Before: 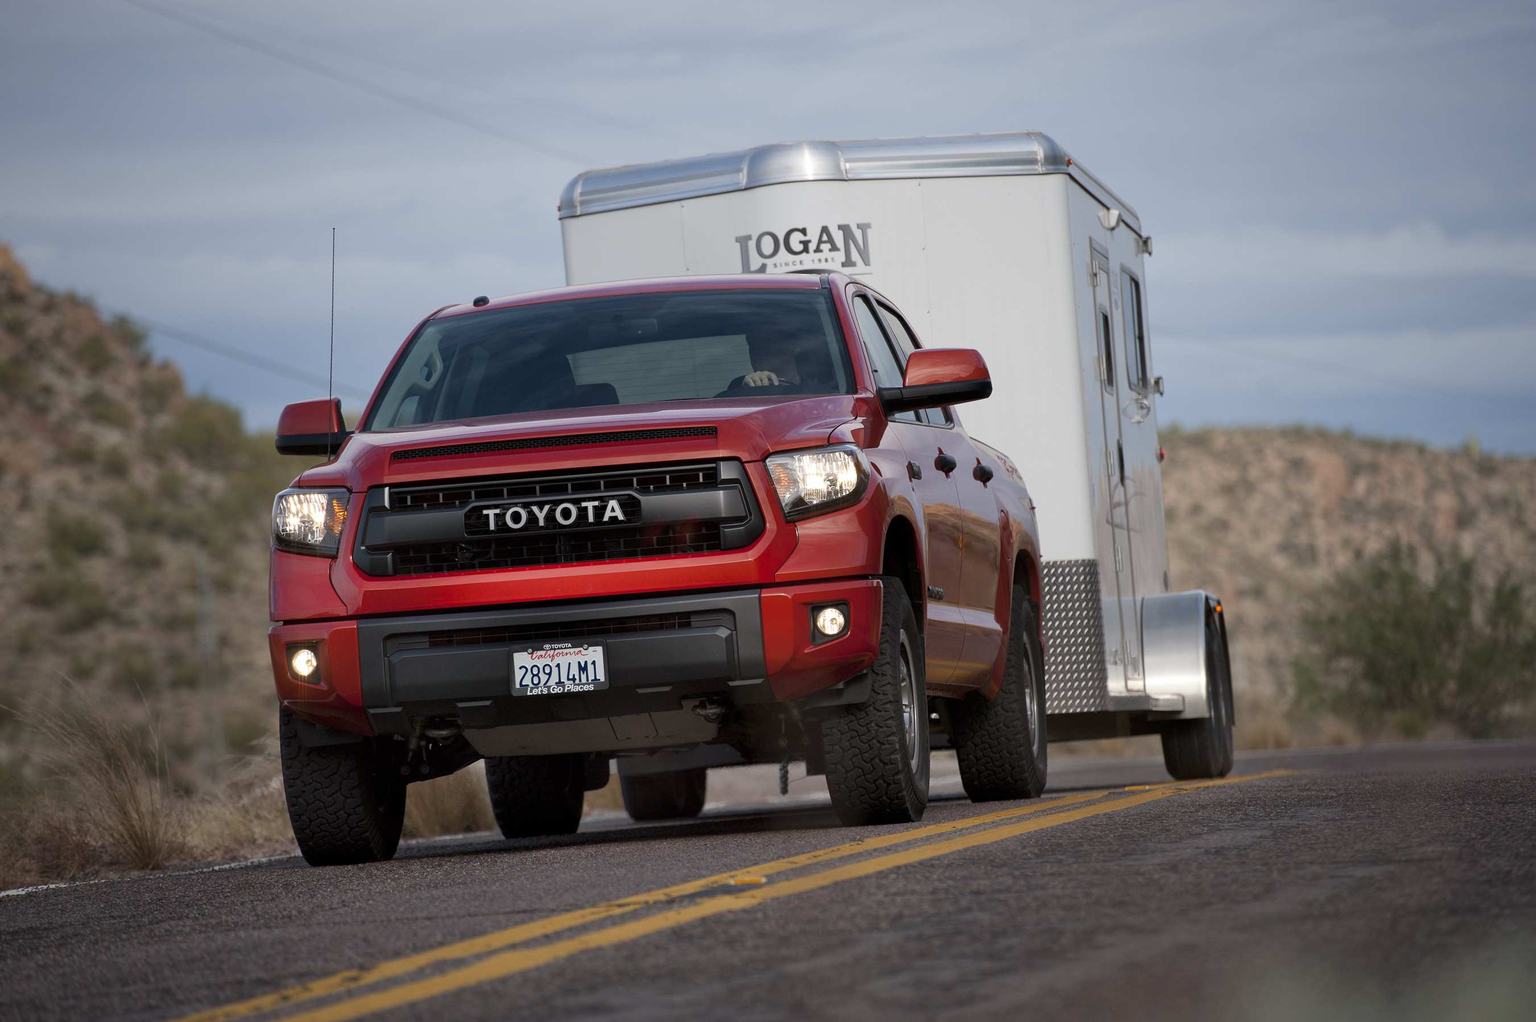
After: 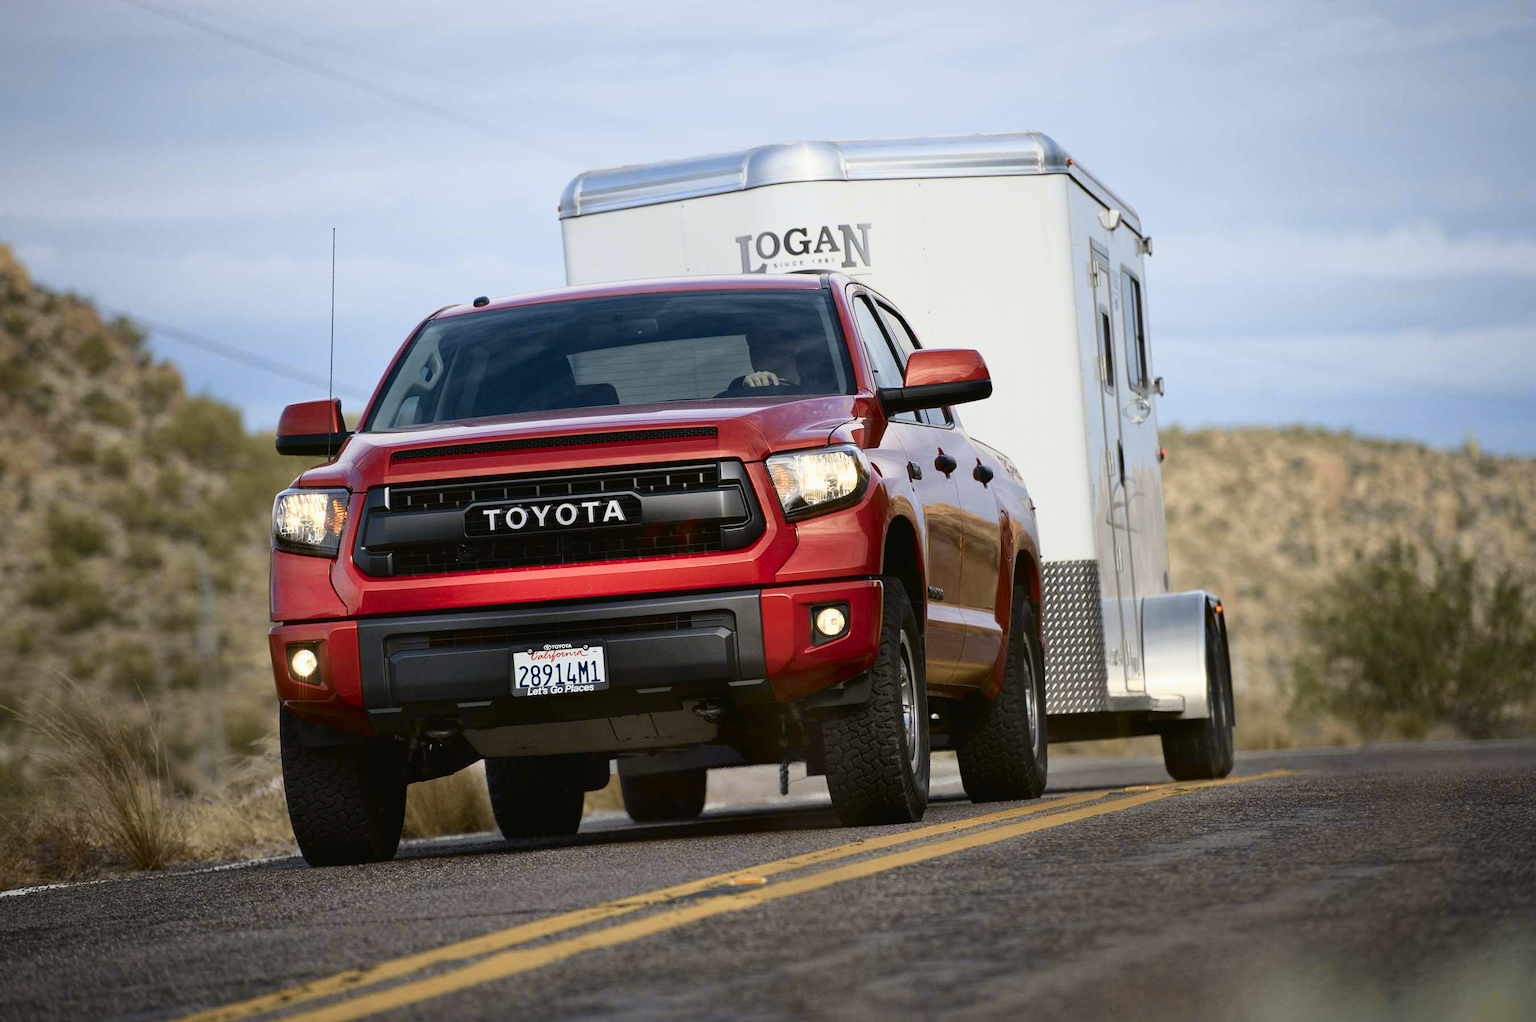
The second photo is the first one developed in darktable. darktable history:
tone curve: curves: ch0 [(0, 0.023) (0.087, 0.065) (0.184, 0.168) (0.45, 0.54) (0.57, 0.683) (0.706, 0.841) (0.877, 0.948) (1, 0.984)]; ch1 [(0, 0) (0.388, 0.369) (0.447, 0.447) (0.505, 0.5) (0.534, 0.528) (0.57, 0.571) (0.592, 0.602) (0.644, 0.663) (1, 1)]; ch2 [(0, 0) (0.314, 0.223) (0.427, 0.405) (0.492, 0.496) (0.524, 0.547) (0.534, 0.57) (0.583, 0.605) (0.673, 0.667) (1, 1)], color space Lab, independent channels, preserve colors none
